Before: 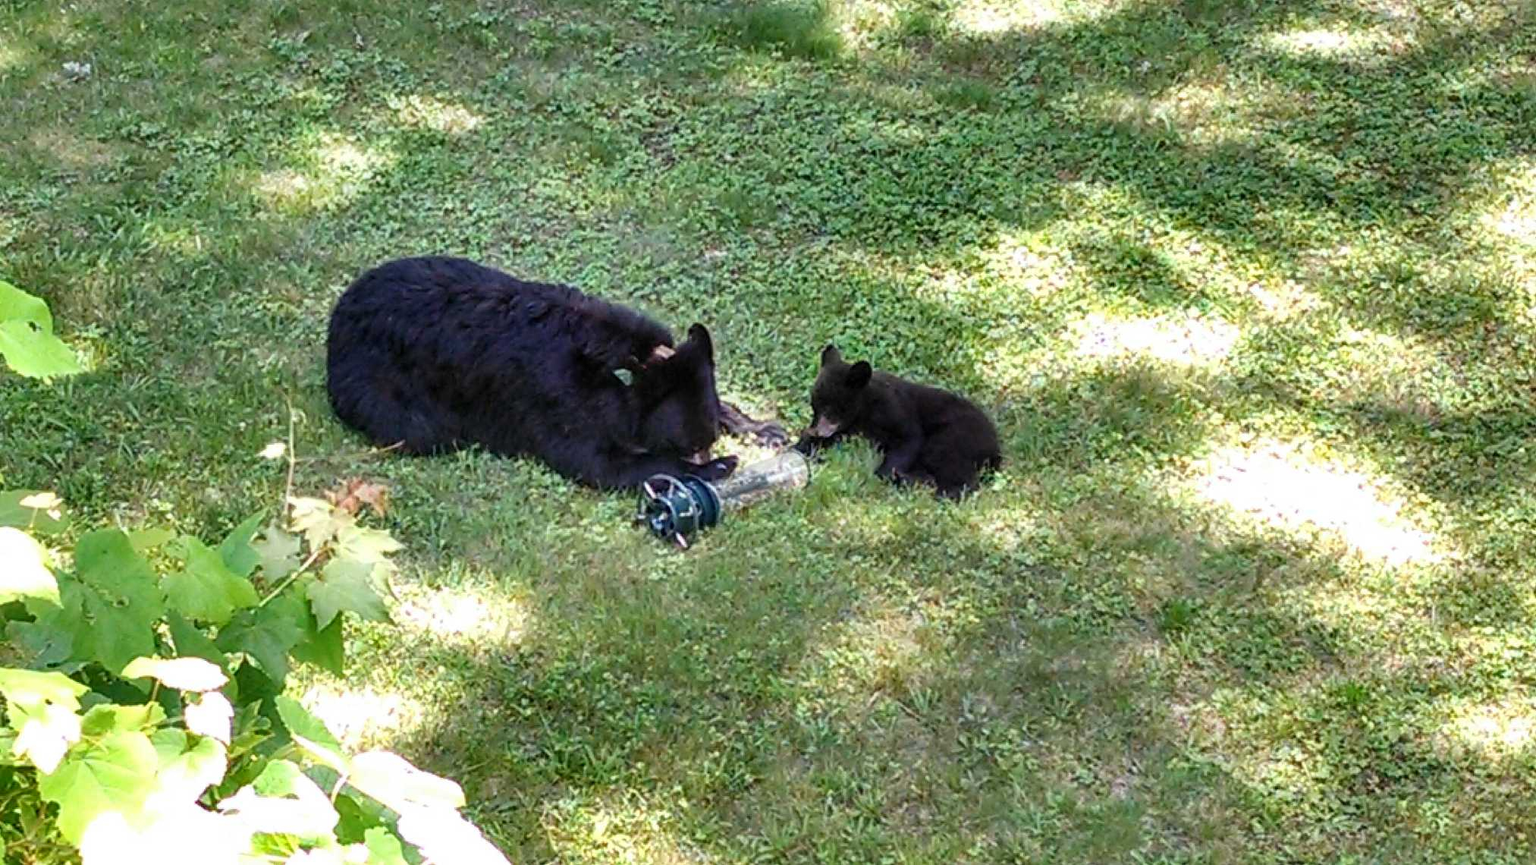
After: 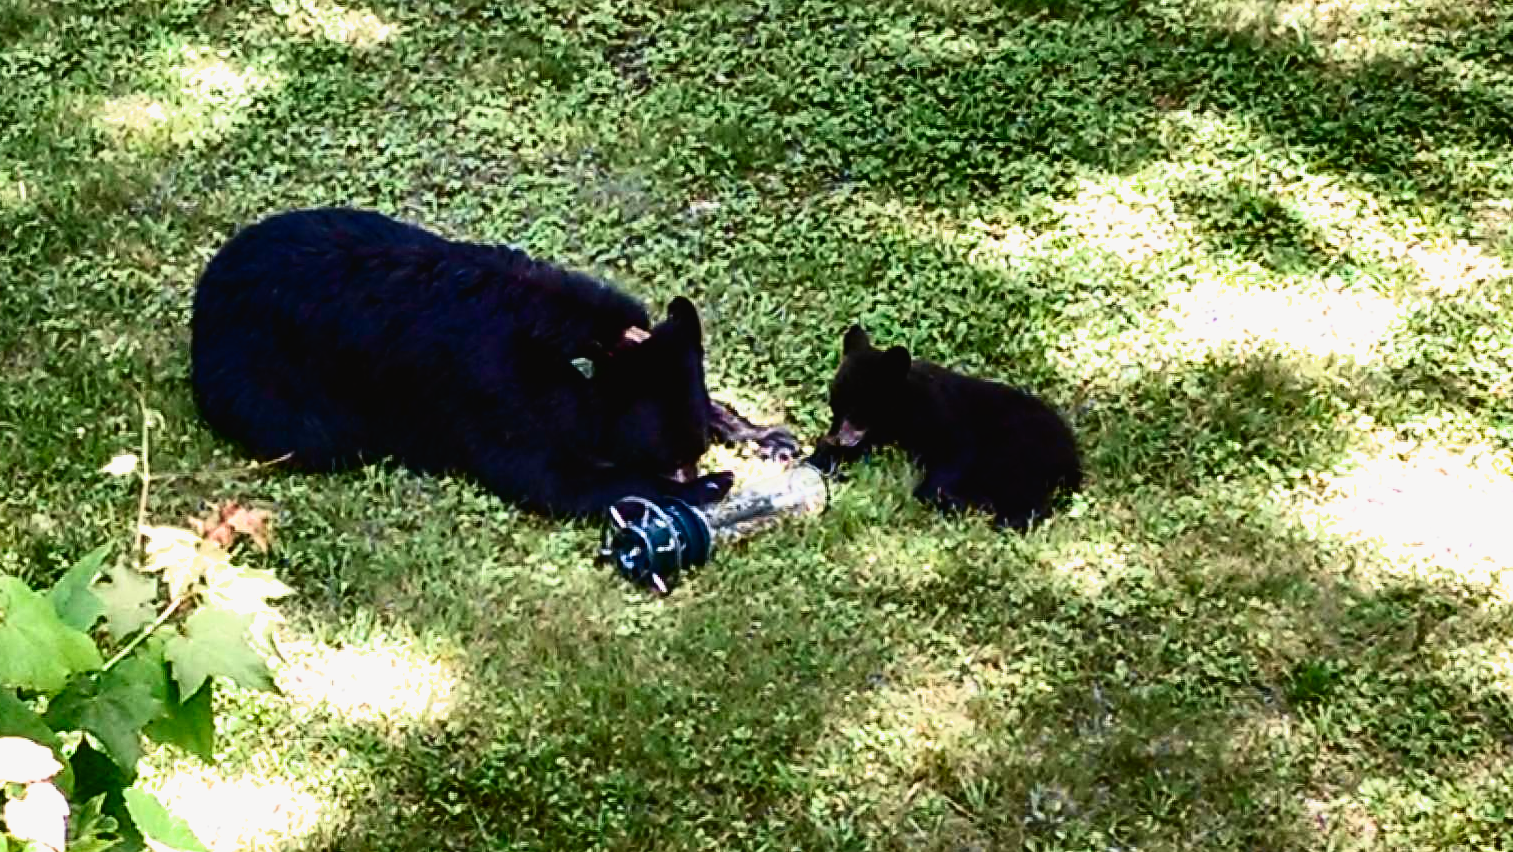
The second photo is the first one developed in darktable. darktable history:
filmic rgb: white relative exposure 2.2 EV, hardness 6.97
crop and rotate: left 11.831%, top 11.346%, right 13.429%, bottom 13.899%
contrast brightness saturation: contrast 0.07, brightness -0.14, saturation 0.11
tone curve: curves: ch0 [(0, 0.021) (0.049, 0.044) (0.158, 0.113) (0.351, 0.331) (0.485, 0.505) (0.656, 0.696) (0.868, 0.887) (1, 0.969)]; ch1 [(0, 0) (0.322, 0.328) (0.434, 0.438) (0.473, 0.477) (0.502, 0.503) (0.522, 0.526) (0.564, 0.591) (0.602, 0.632) (0.677, 0.701) (0.859, 0.885) (1, 1)]; ch2 [(0, 0) (0.33, 0.301) (0.452, 0.434) (0.502, 0.505) (0.535, 0.554) (0.565, 0.598) (0.618, 0.629) (1, 1)], color space Lab, independent channels, preserve colors none
